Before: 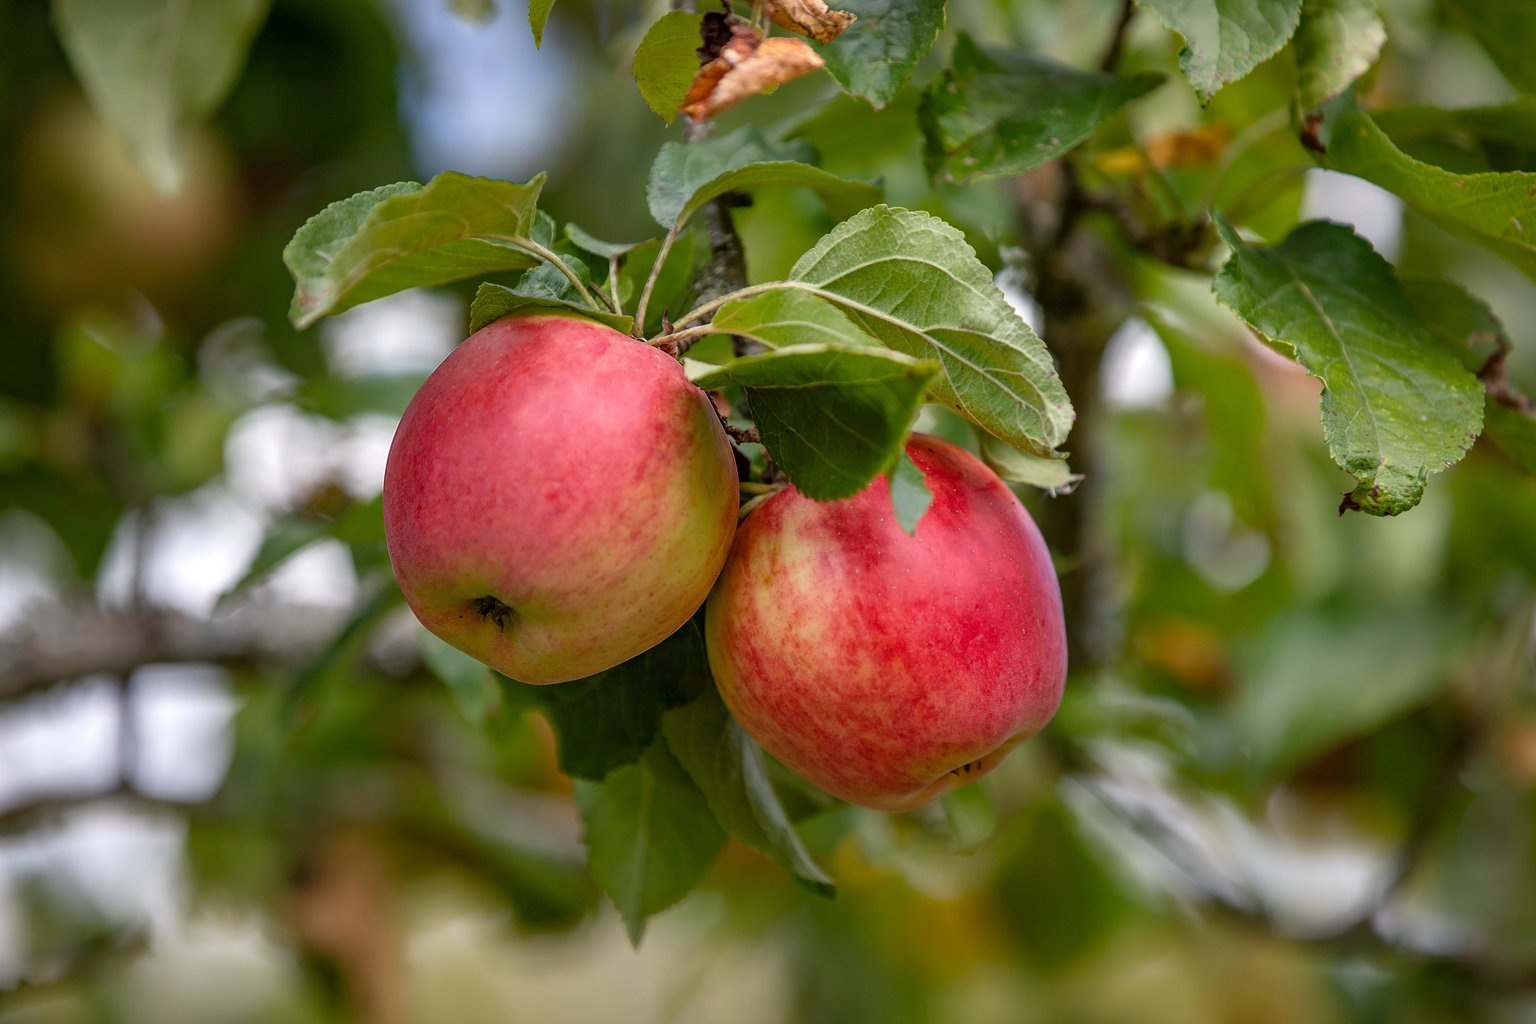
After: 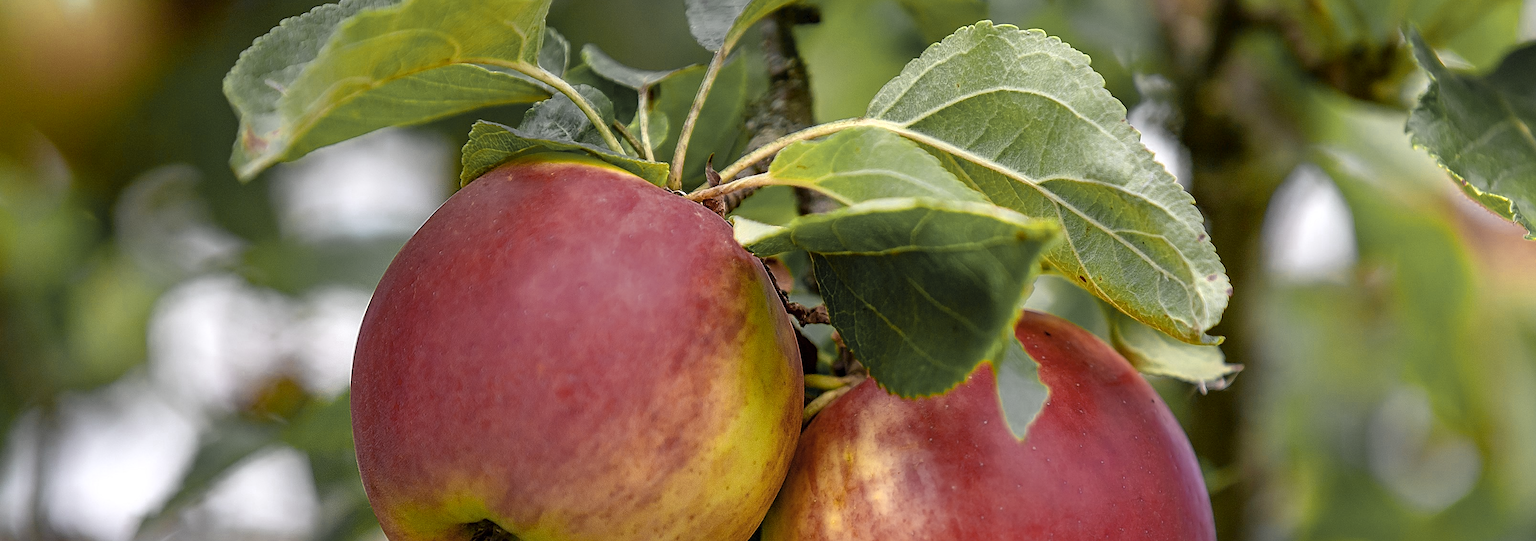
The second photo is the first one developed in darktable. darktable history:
crop: left 7.036%, top 18.398%, right 14.379%, bottom 40.043%
sharpen: on, module defaults
color zones: curves: ch0 [(0.004, 0.306) (0.107, 0.448) (0.252, 0.656) (0.41, 0.398) (0.595, 0.515) (0.768, 0.628)]; ch1 [(0.07, 0.323) (0.151, 0.452) (0.252, 0.608) (0.346, 0.221) (0.463, 0.189) (0.61, 0.368) (0.735, 0.395) (0.921, 0.412)]; ch2 [(0, 0.476) (0.132, 0.512) (0.243, 0.512) (0.397, 0.48) (0.522, 0.376) (0.634, 0.536) (0.761, 0.46)]
